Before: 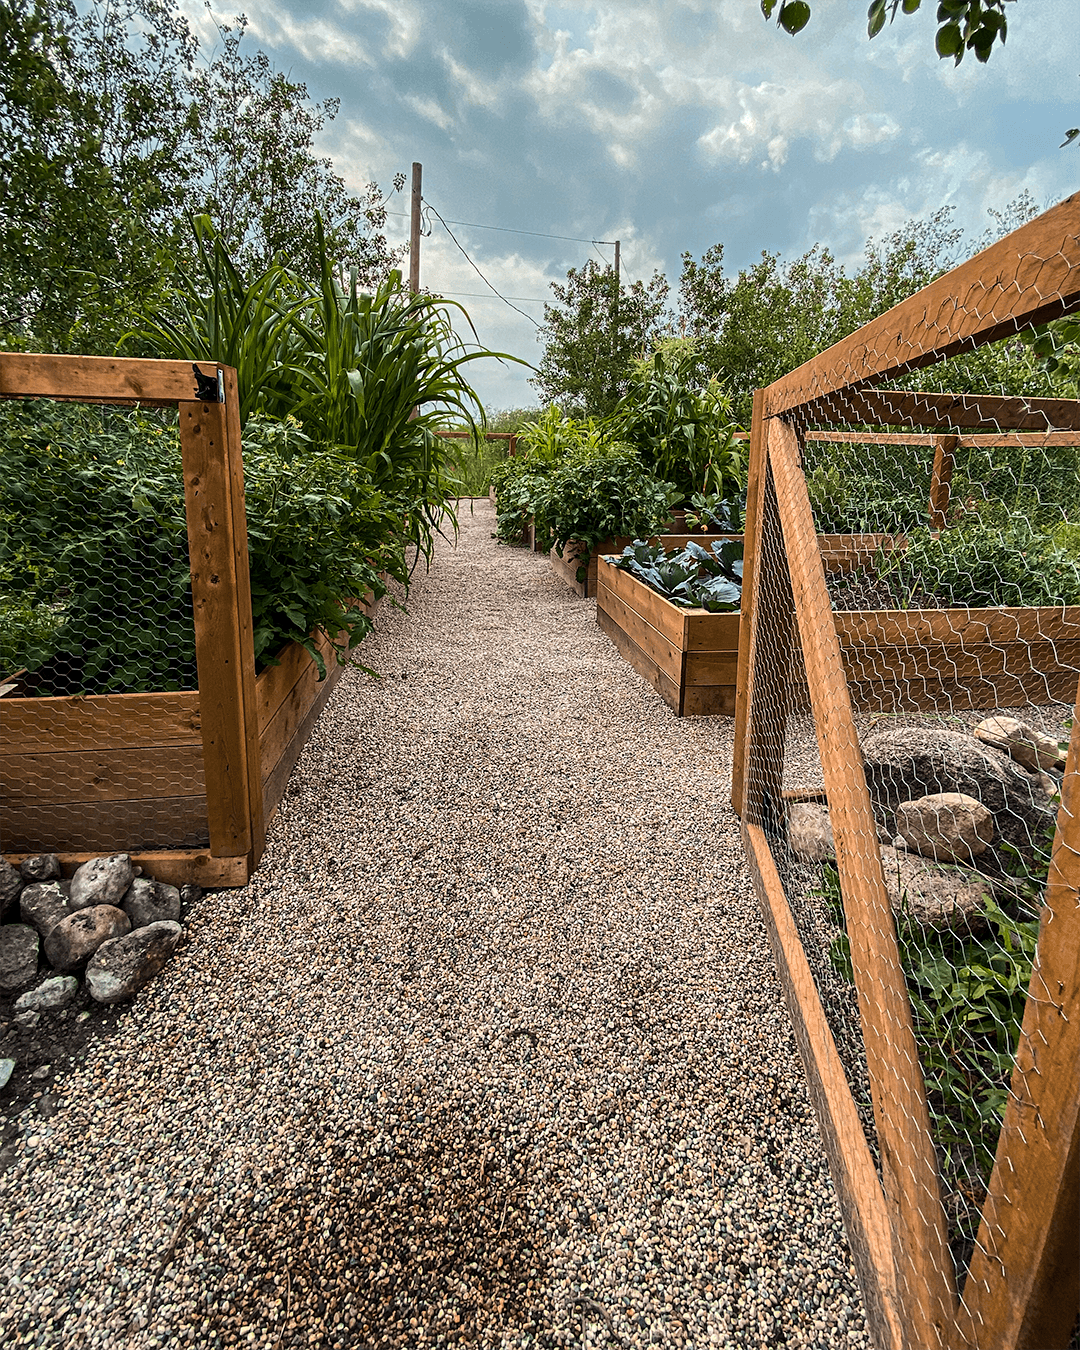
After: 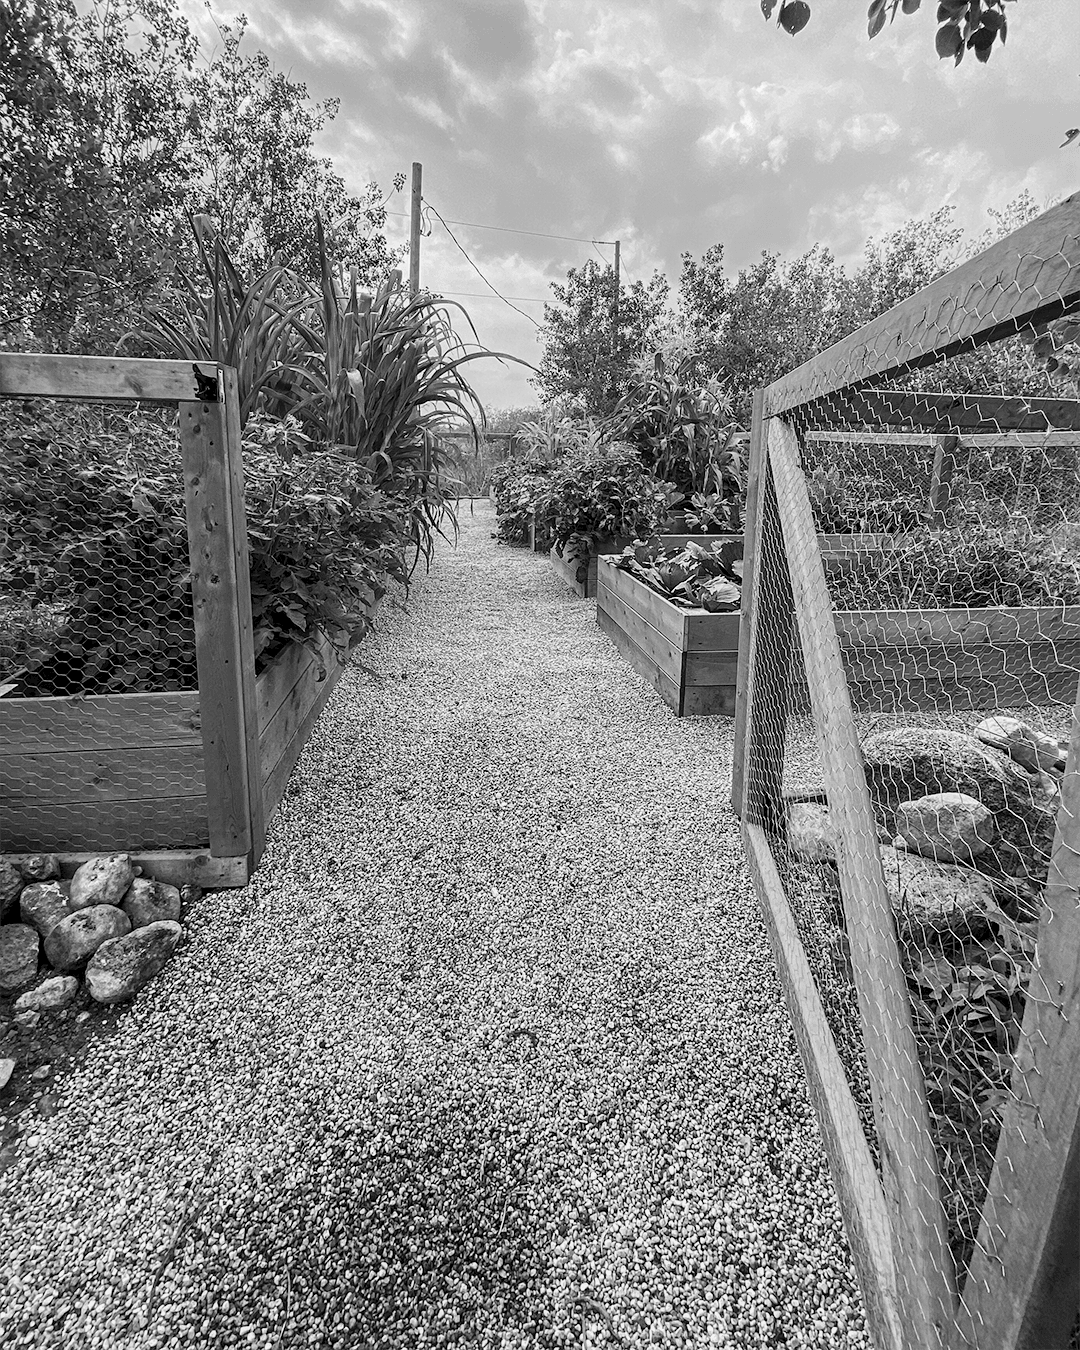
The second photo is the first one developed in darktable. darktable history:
monochrome: a 14.95, b -89.96
levels: levels [0, 0.43, 0.984]
